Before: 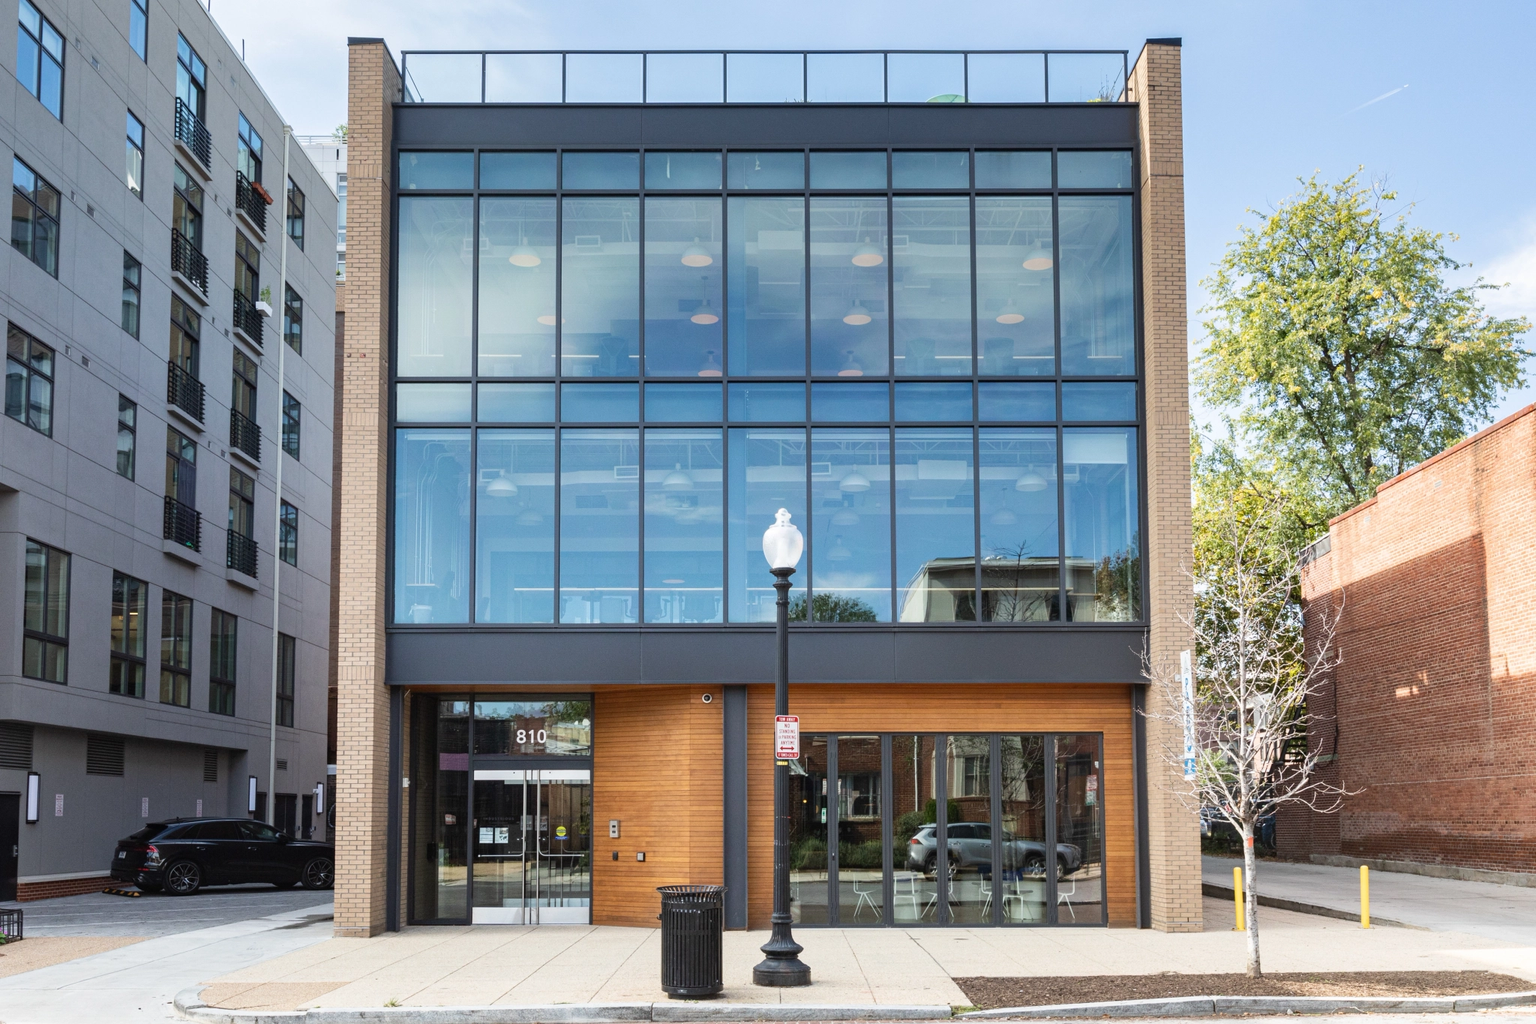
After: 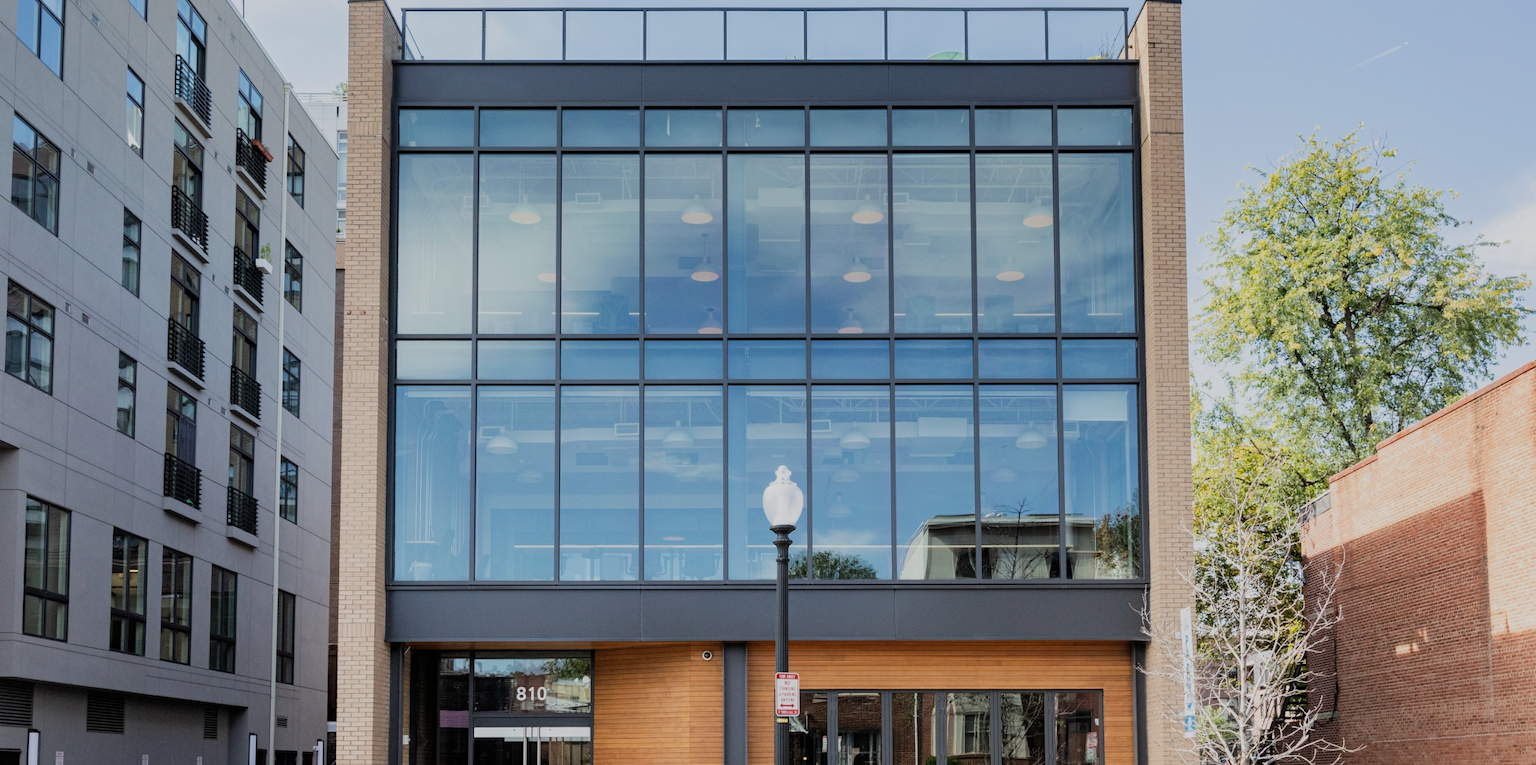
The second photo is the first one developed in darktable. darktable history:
filmic rgb: black relative exposure -6.69 EV, white relative exposure 4.56 EV, hardness 3.24
crop: top 4.246%, bottom 20.943%
